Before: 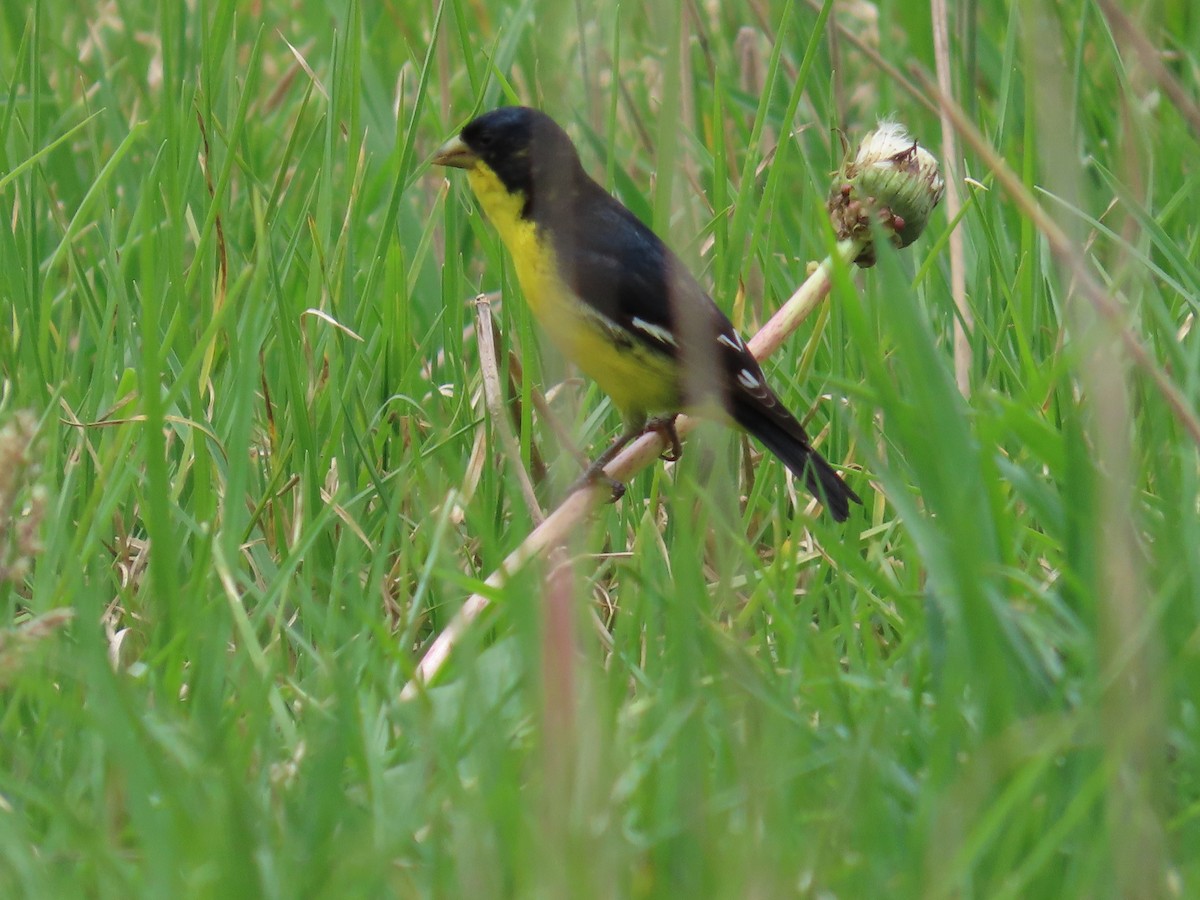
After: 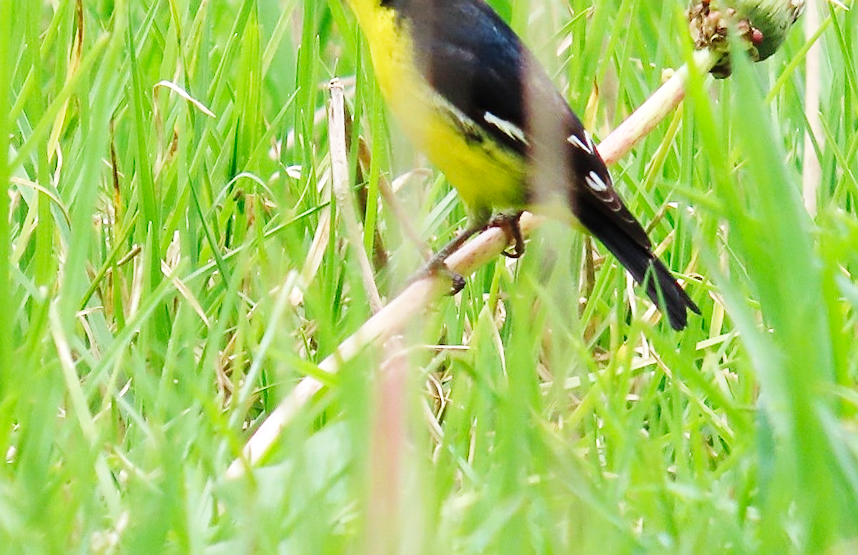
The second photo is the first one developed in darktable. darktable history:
base curve: curves: ch0 [(0, 0.003) (0.001, 0.002) (0.006, 0.004) (0.02, 0.022) (0.048, 0.086) (0.094, 0.234) (0.162, 0.431) (0.258, 0.629) (0.385, 0.8) (0.548, 0.918) (0.751, 0.988) (1, 1)], preserve colors none
crop and rotate: angle -4.01°, left 9.81%, top 20.787%, right 12.122%, bottom 11.854%
sharpen: on, module defaults
